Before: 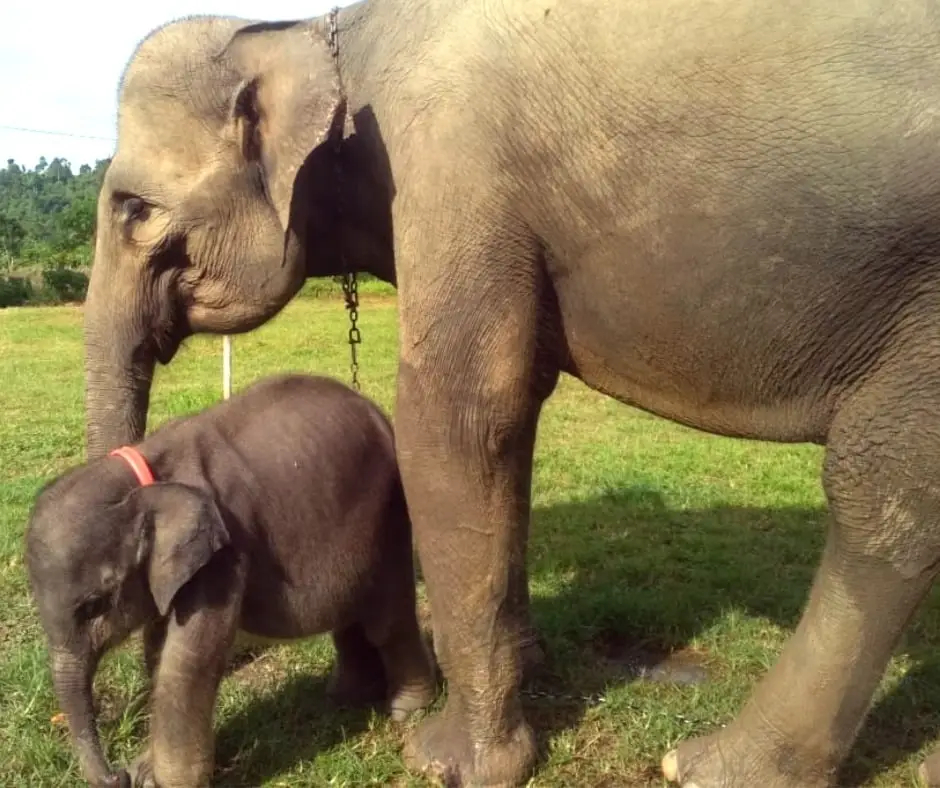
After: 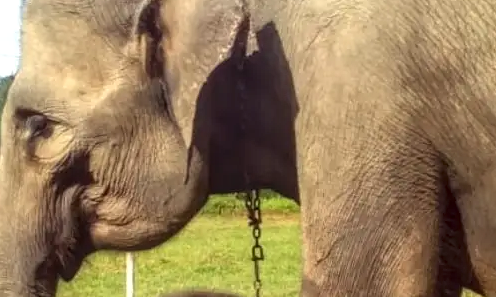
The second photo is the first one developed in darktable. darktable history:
crop: left 10.37%, top 10.623%, right 36.226%, bottom 51.578%
local contrast: highlights 3%, shadows 3%, detail 133%
